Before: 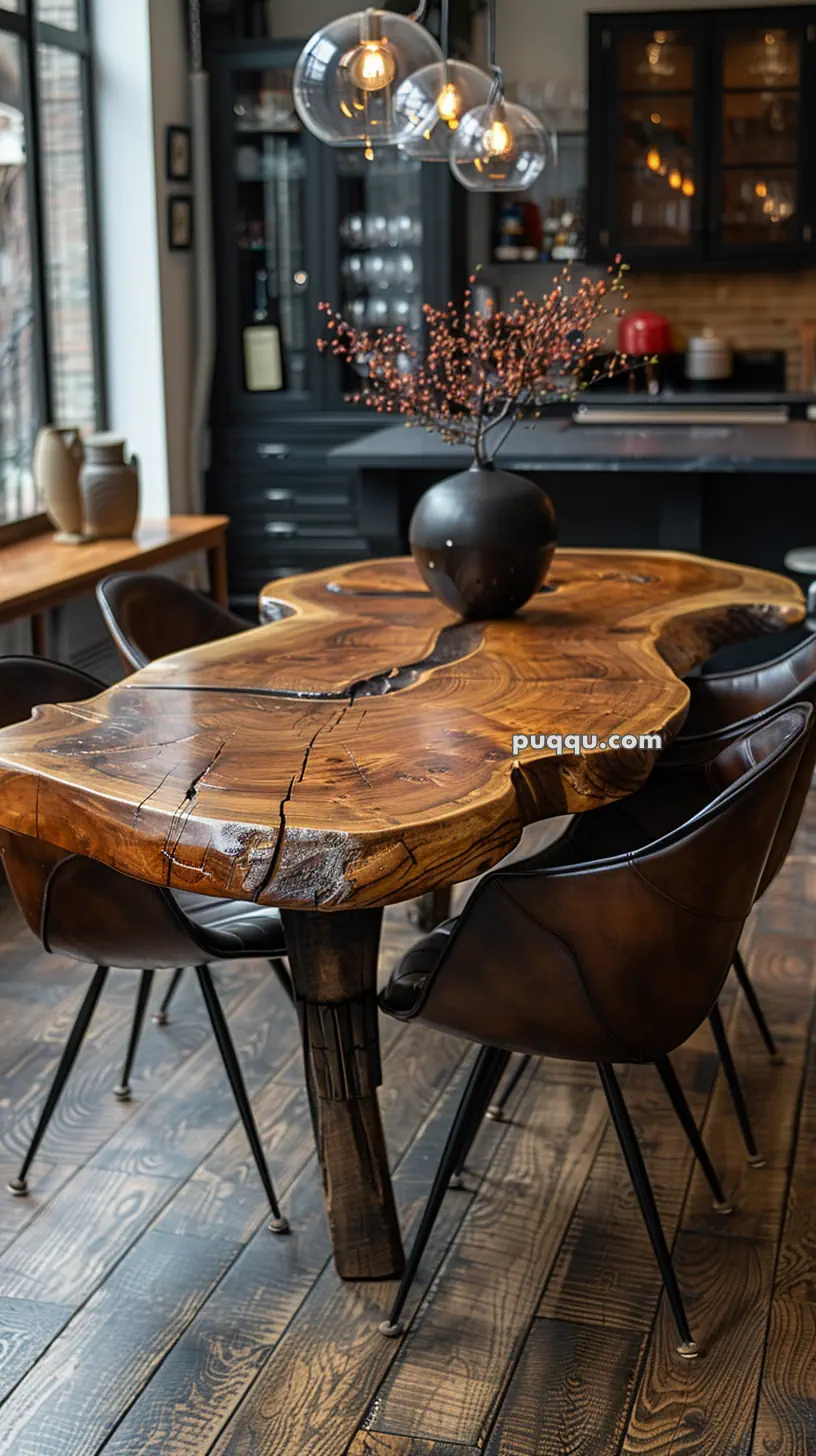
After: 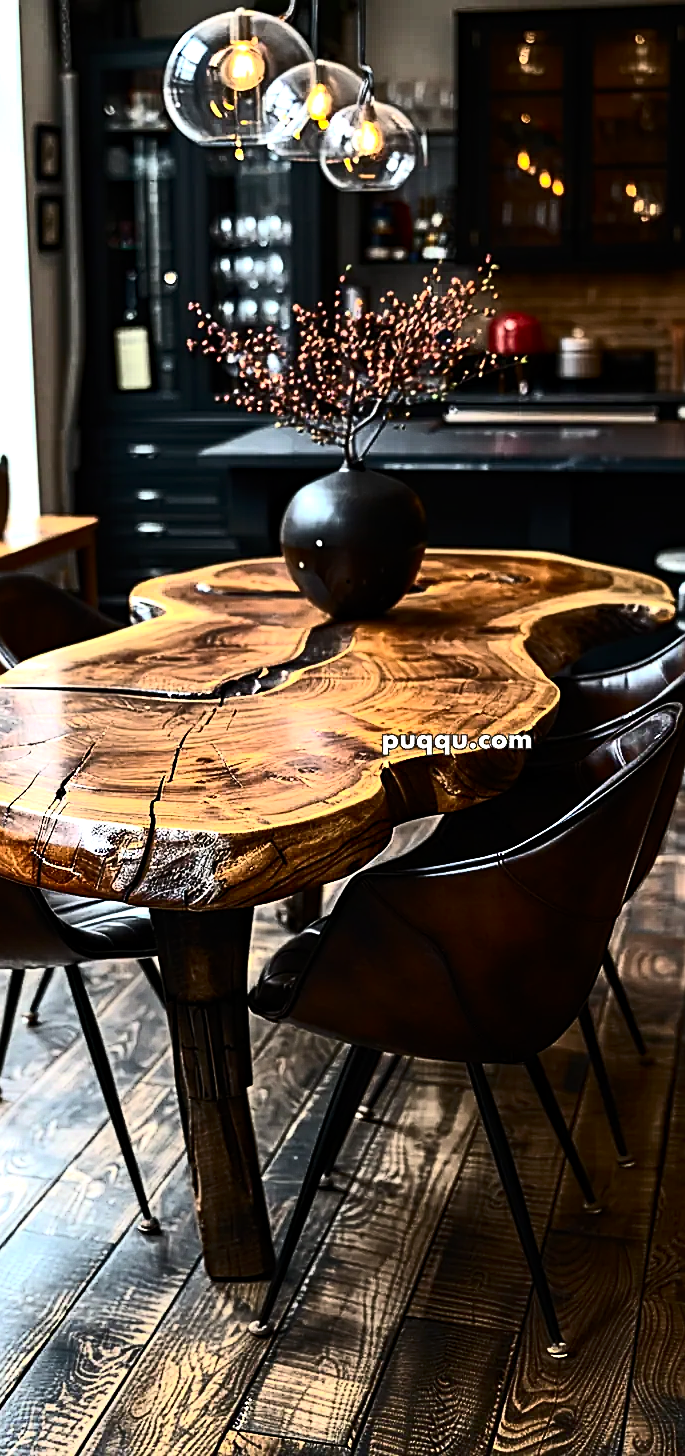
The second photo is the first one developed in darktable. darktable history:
contrast brightness saturation: contrast 0.392, brightness 0.111
crop: left 15.94%
sharpen: on, module defaults
base curve: curves: ch0 [(0, 0) (0.74, 0.67) (1, 1)], preserve colors none
tone equalizer: -8 EV -1.1 EV, -7 EV -0.994 EV, -6 EV -0.887 EV, -5 EV -0.613 EV, -3 EV 0.548 EV, -2 EV 0.885 EV, -1 EV 0.993 EV, +0 EV 1.08 EV, edges refinement/feathering 500, mask exposure compensation -1.57 EV, preserve details no
exposure: exposure 0.179 EV, compensate exposure bias true, compensate highlight preservation false
haze removal: compatibility mode true, adaptive false
